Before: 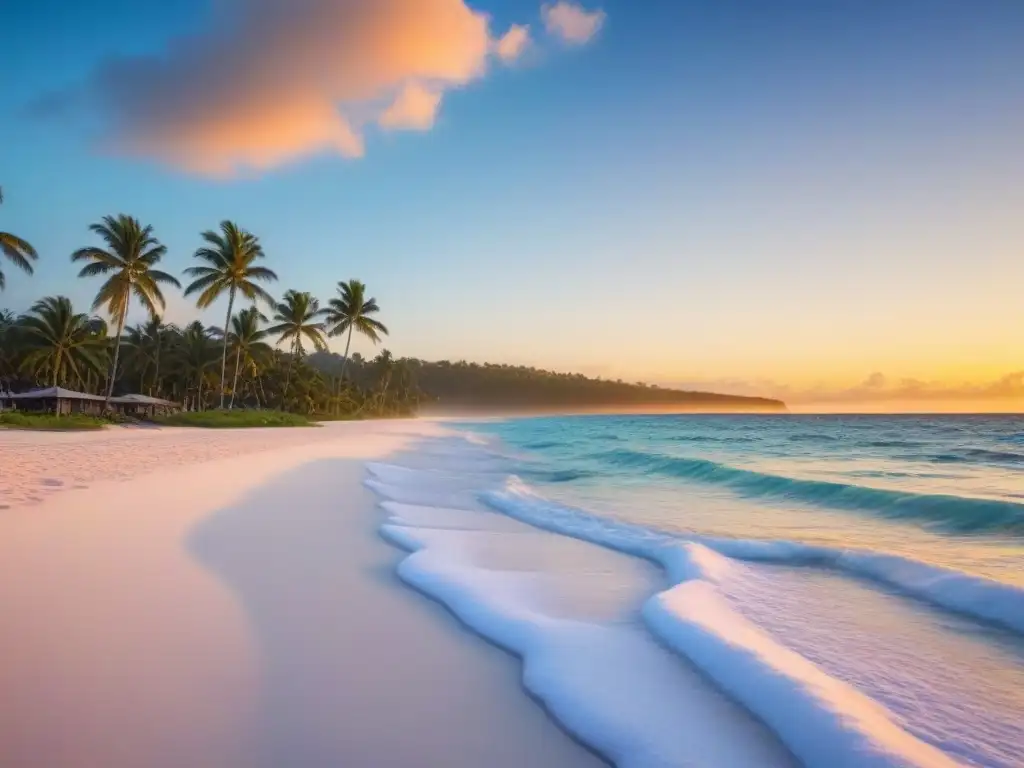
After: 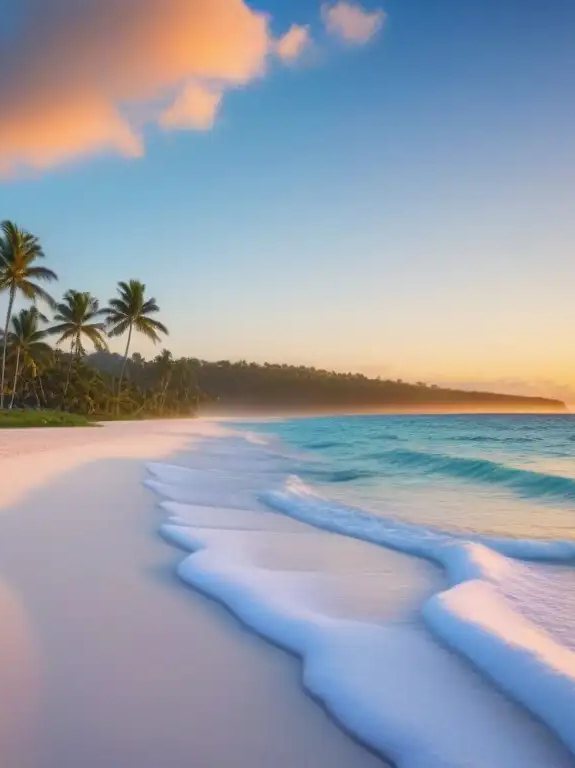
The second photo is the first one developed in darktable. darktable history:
shadows and highlights: shadows 25.74, highlights -23.55
crop: left 21.529%, right 22.26%
